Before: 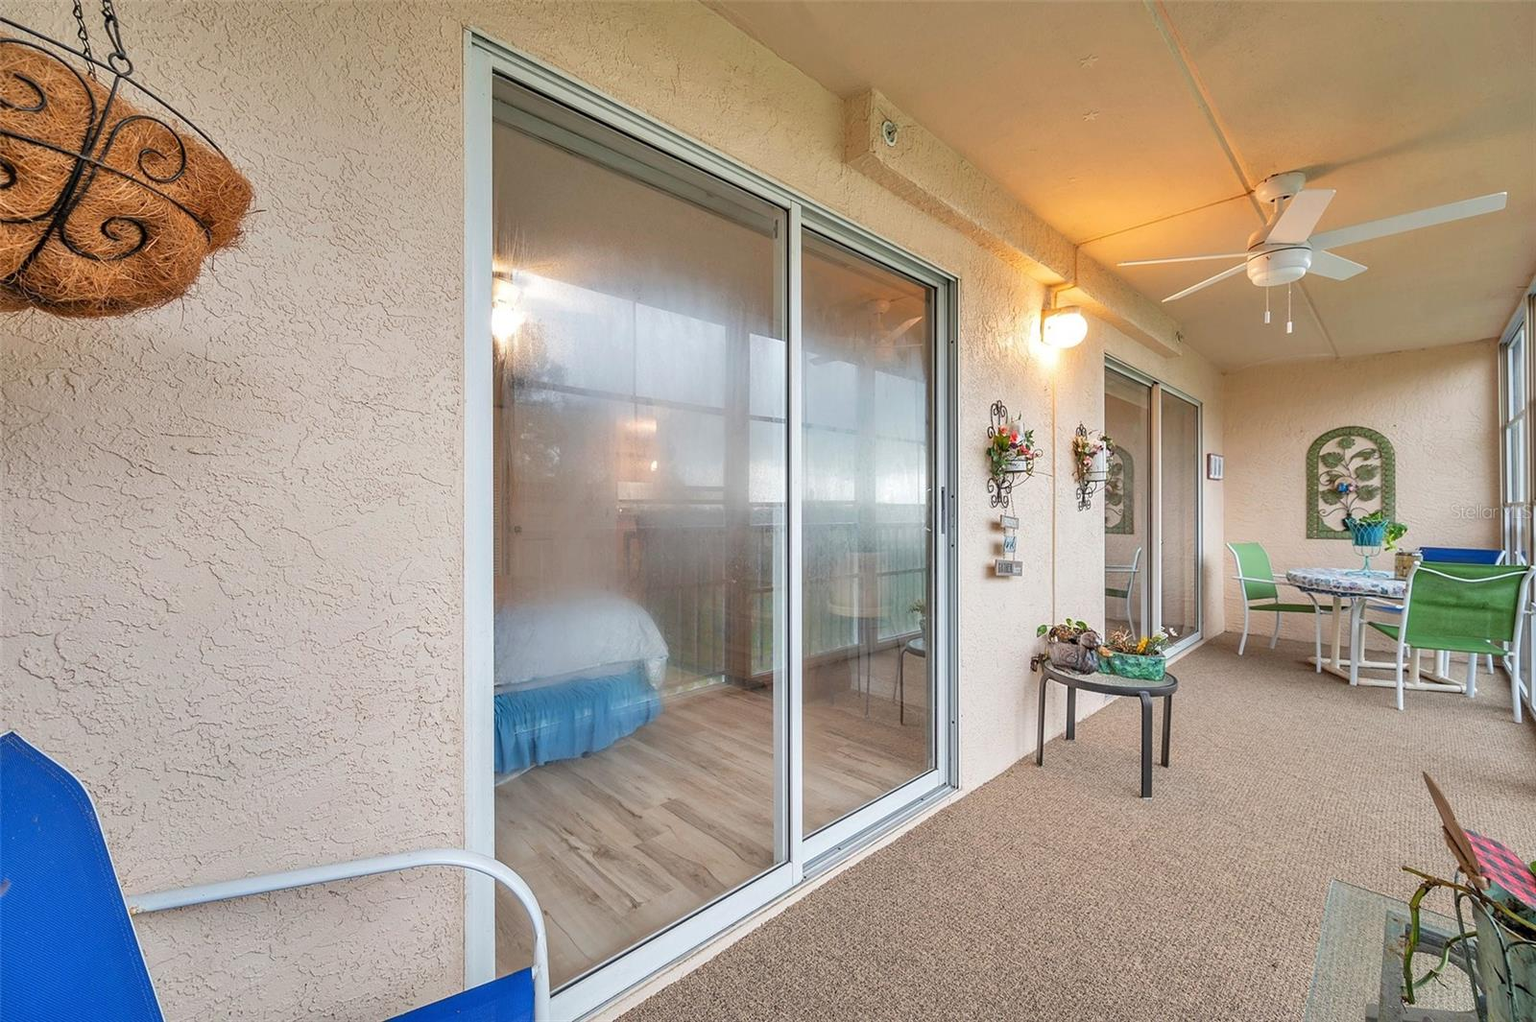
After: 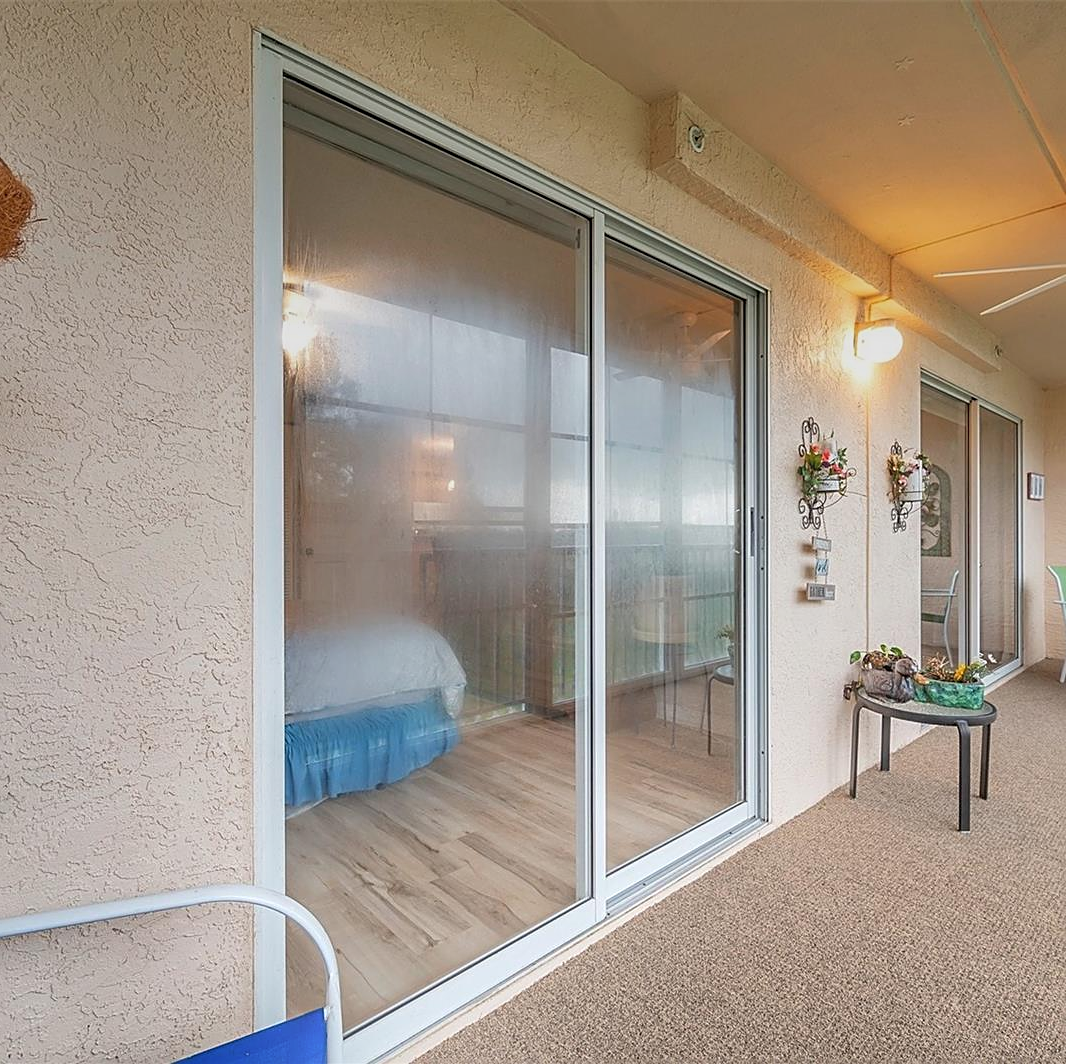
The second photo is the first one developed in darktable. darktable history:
sharpen: on, module defaults
graduated density: on, module defaults
bloom: size 16%, threshold 98%, strength 20%
crop and rotate: left 14.436%, right 18.898%
